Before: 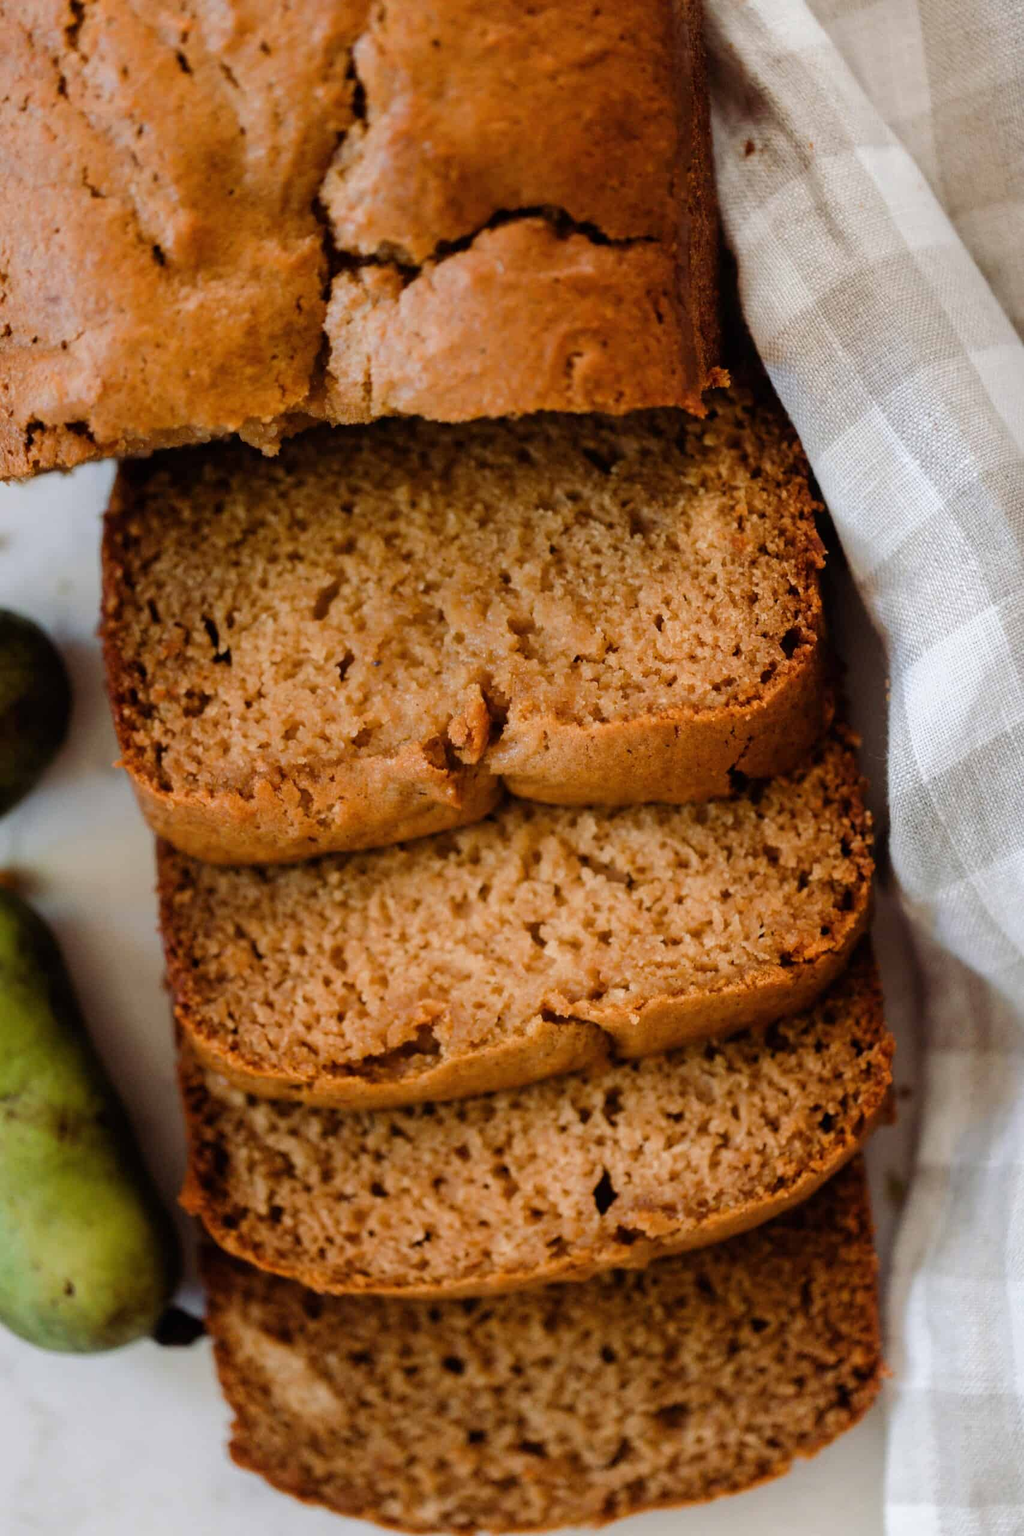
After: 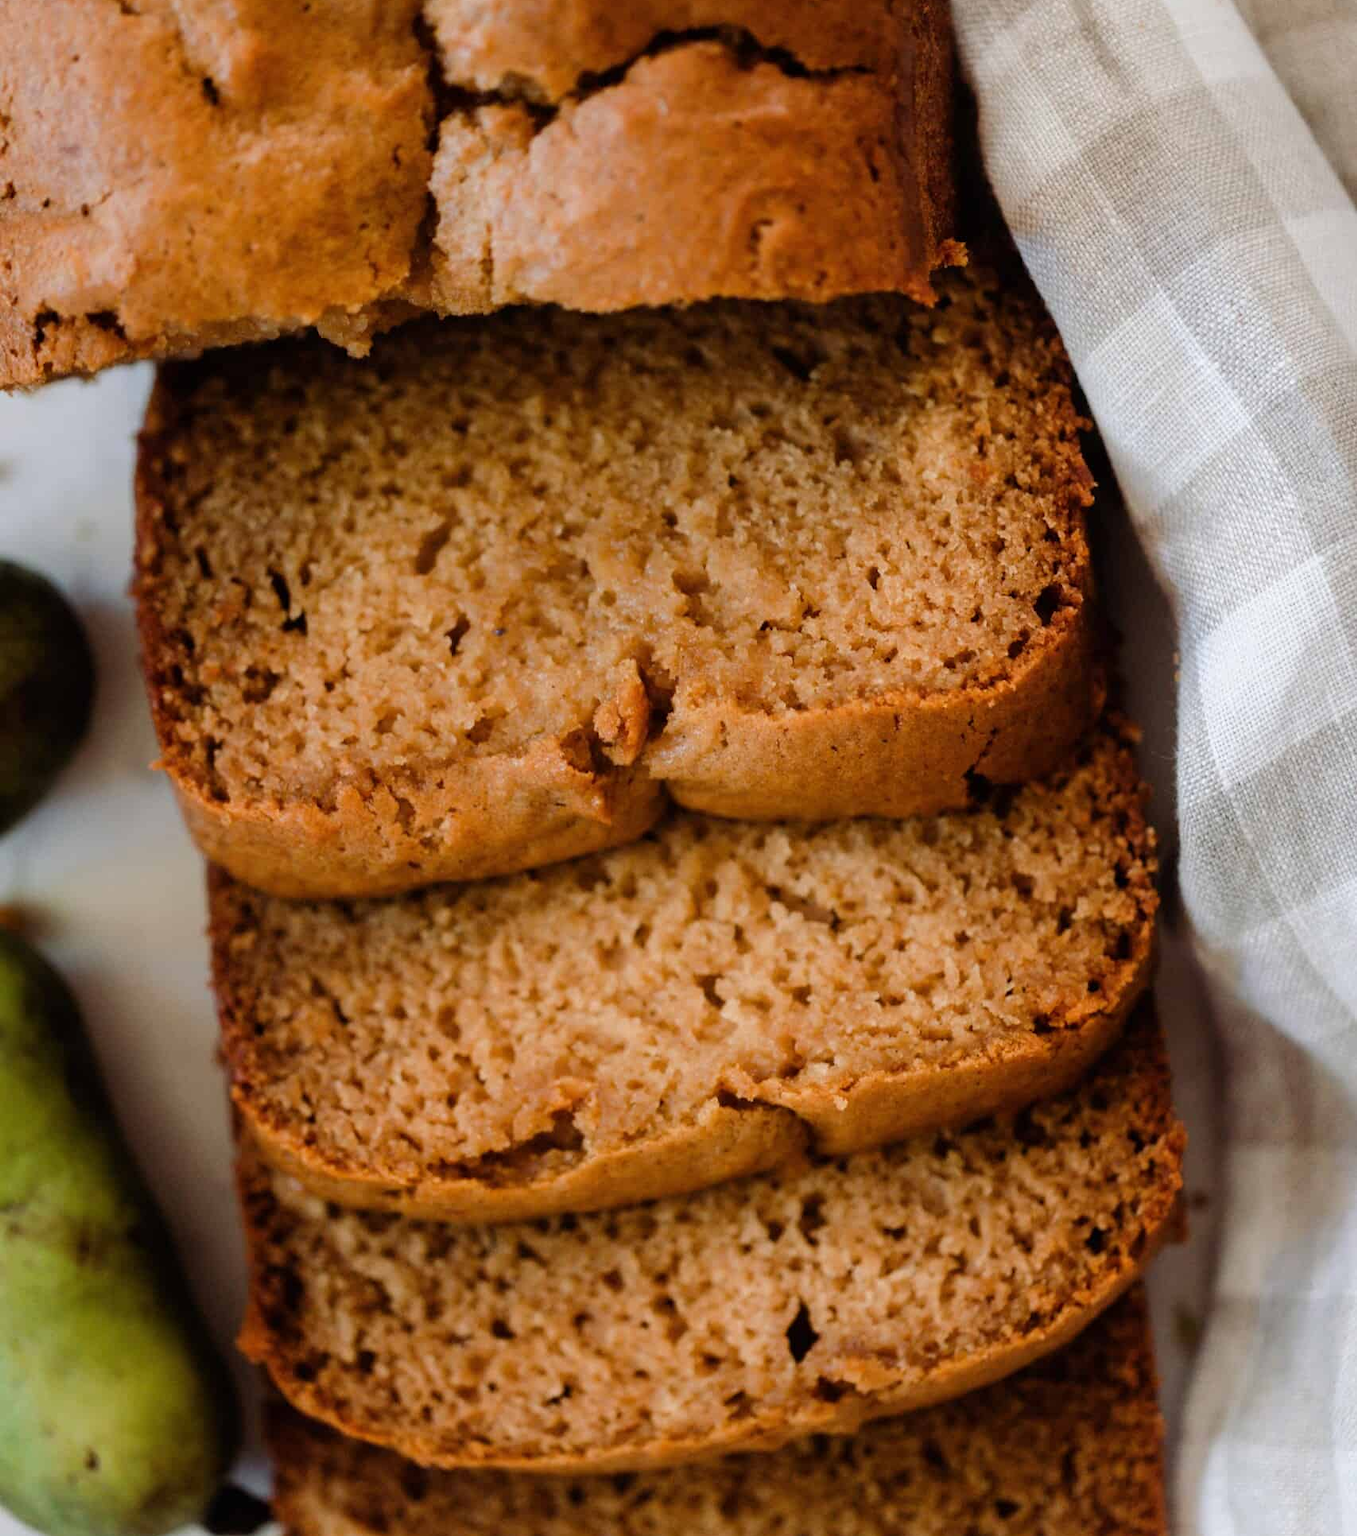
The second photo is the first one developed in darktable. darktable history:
crop and rotate: top 12.163%, bottom 12.349%
